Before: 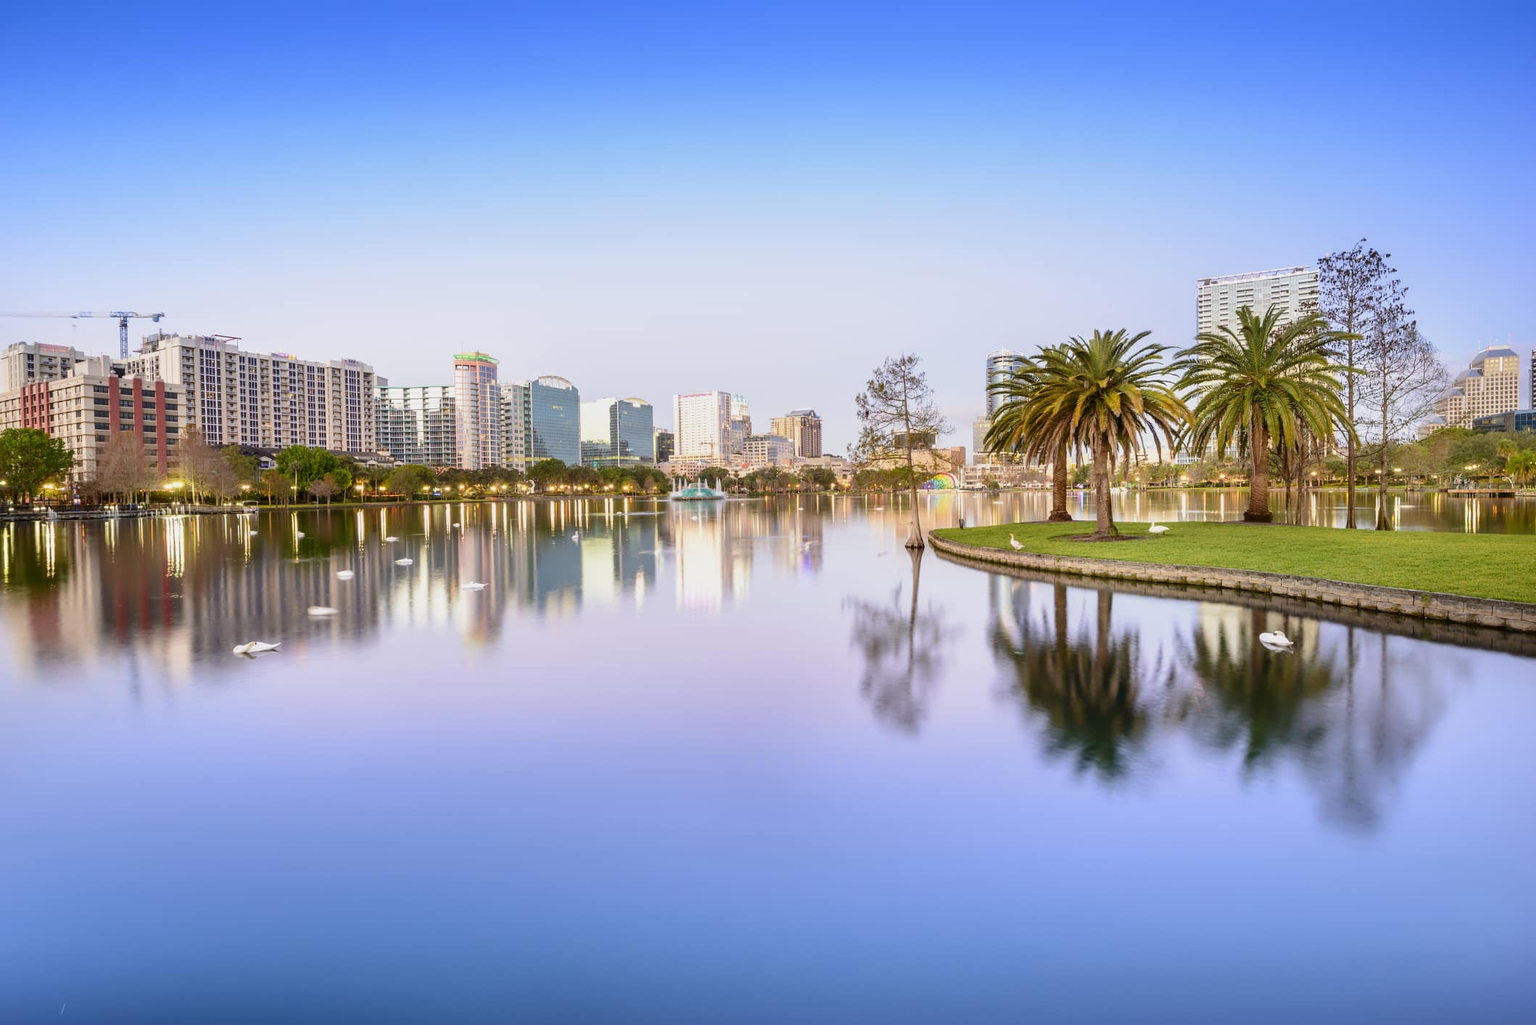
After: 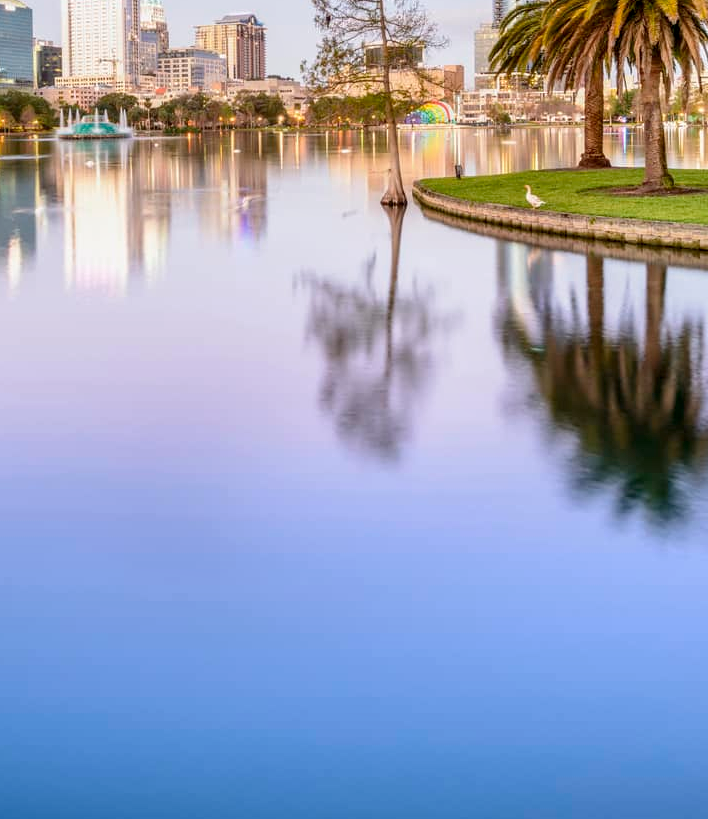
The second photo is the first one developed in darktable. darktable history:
local contrast: on, module defaults
crop: left 40.967%, top 39.001%, right 25.577%, bottom 3.054%
